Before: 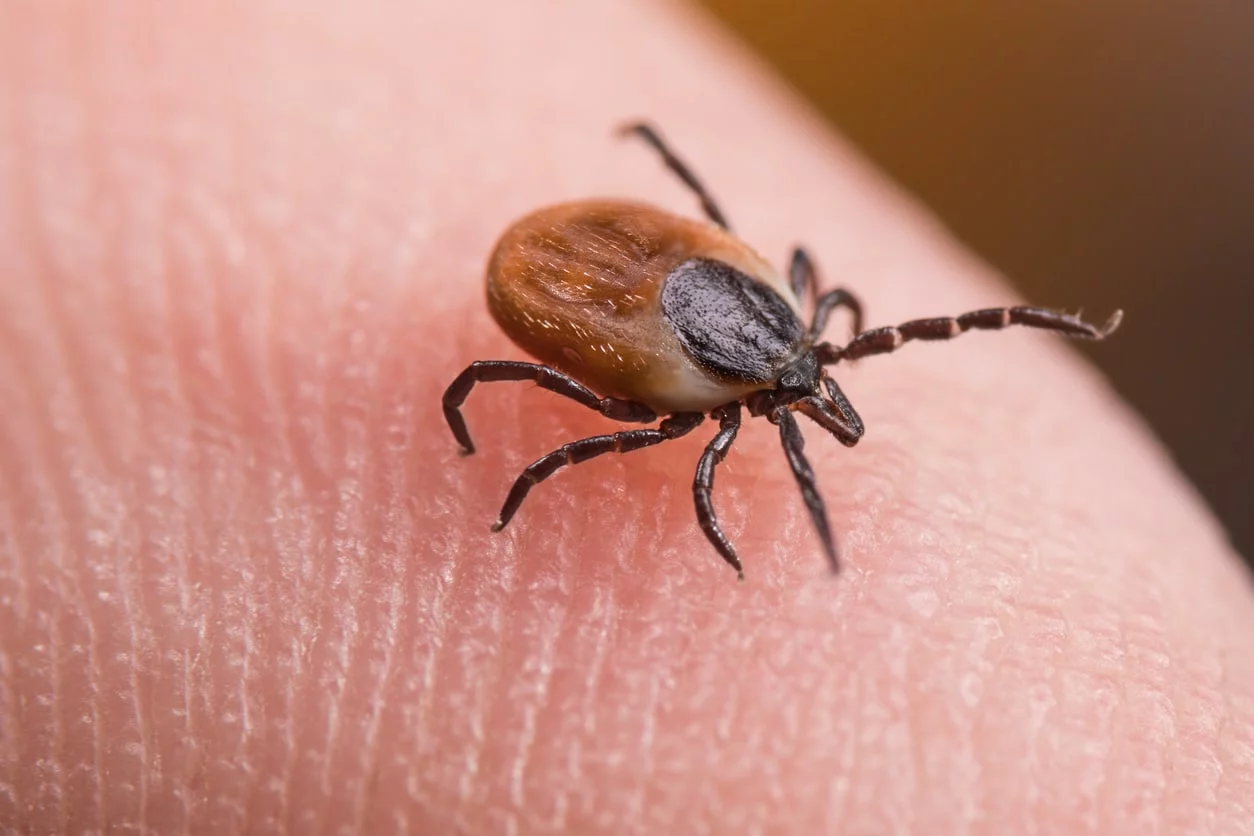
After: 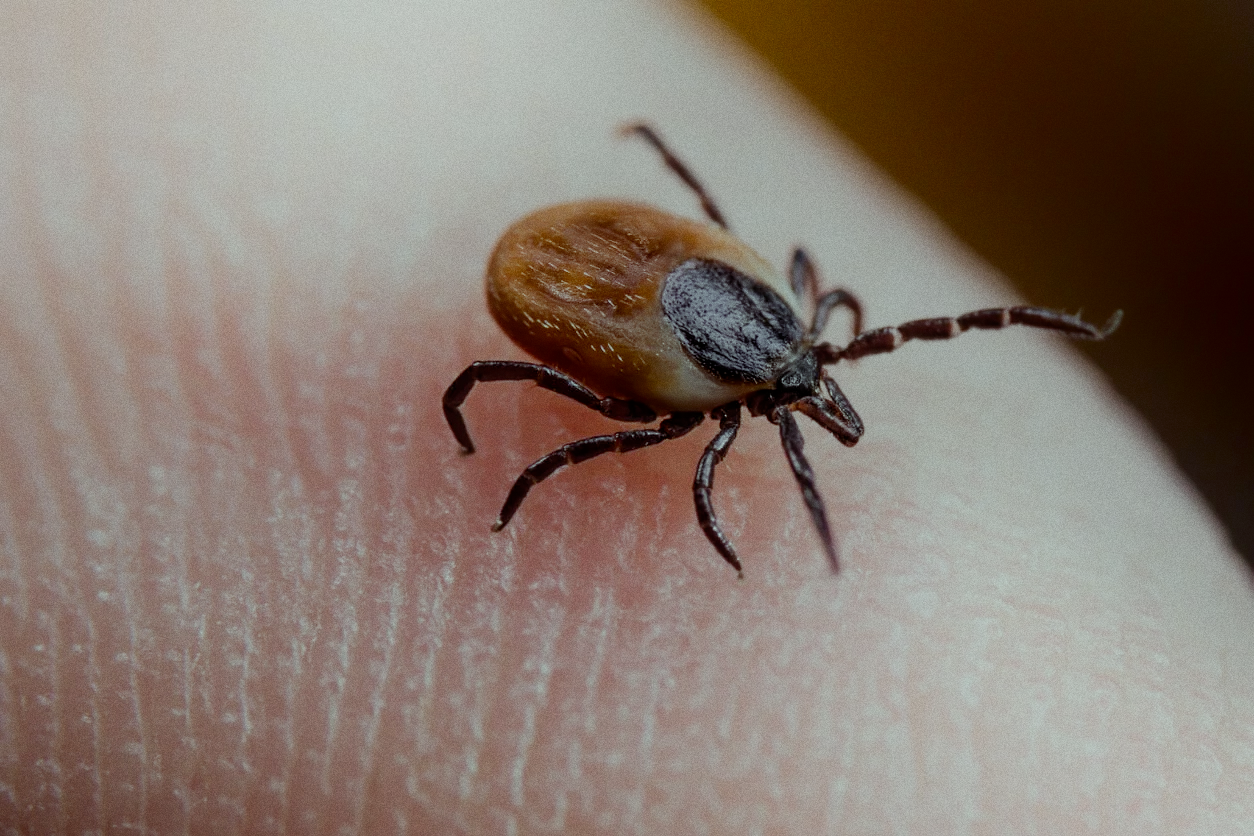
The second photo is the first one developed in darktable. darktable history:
filmic rgb: middle gray luminance 30%, black relative exposure -9 EV, white relative exposure 7 EV, threshold 6 EV, target black luminance 0%, hardness 2.94, latitude 2.04%, contrast 0.963, highlights saturation mix 5%, shadows ↔ highlights balance 12.16%, add noise in highlights 0, preserve chrominance no, color science v3 (2019), use custom middle-gray values true, iterations of high-quality reconstruction 0, contrast in highlights soft, enable highlight reconstruction true
color balance: mode lift, gamma, gain (sRGB), lift [0.997, 0.979, 1.021, 1.011], gamma [1, 1.084, 0.916, 0.998], gain [1, 0.87, 1.13, 1.101], contrast 4.55%, contrast fulcrum 38.24%, output saturation 104.09%
shadows and highlights: shadows -90, highlights 90, soften with gaussian
grain: coarseness 0.09 ISO
